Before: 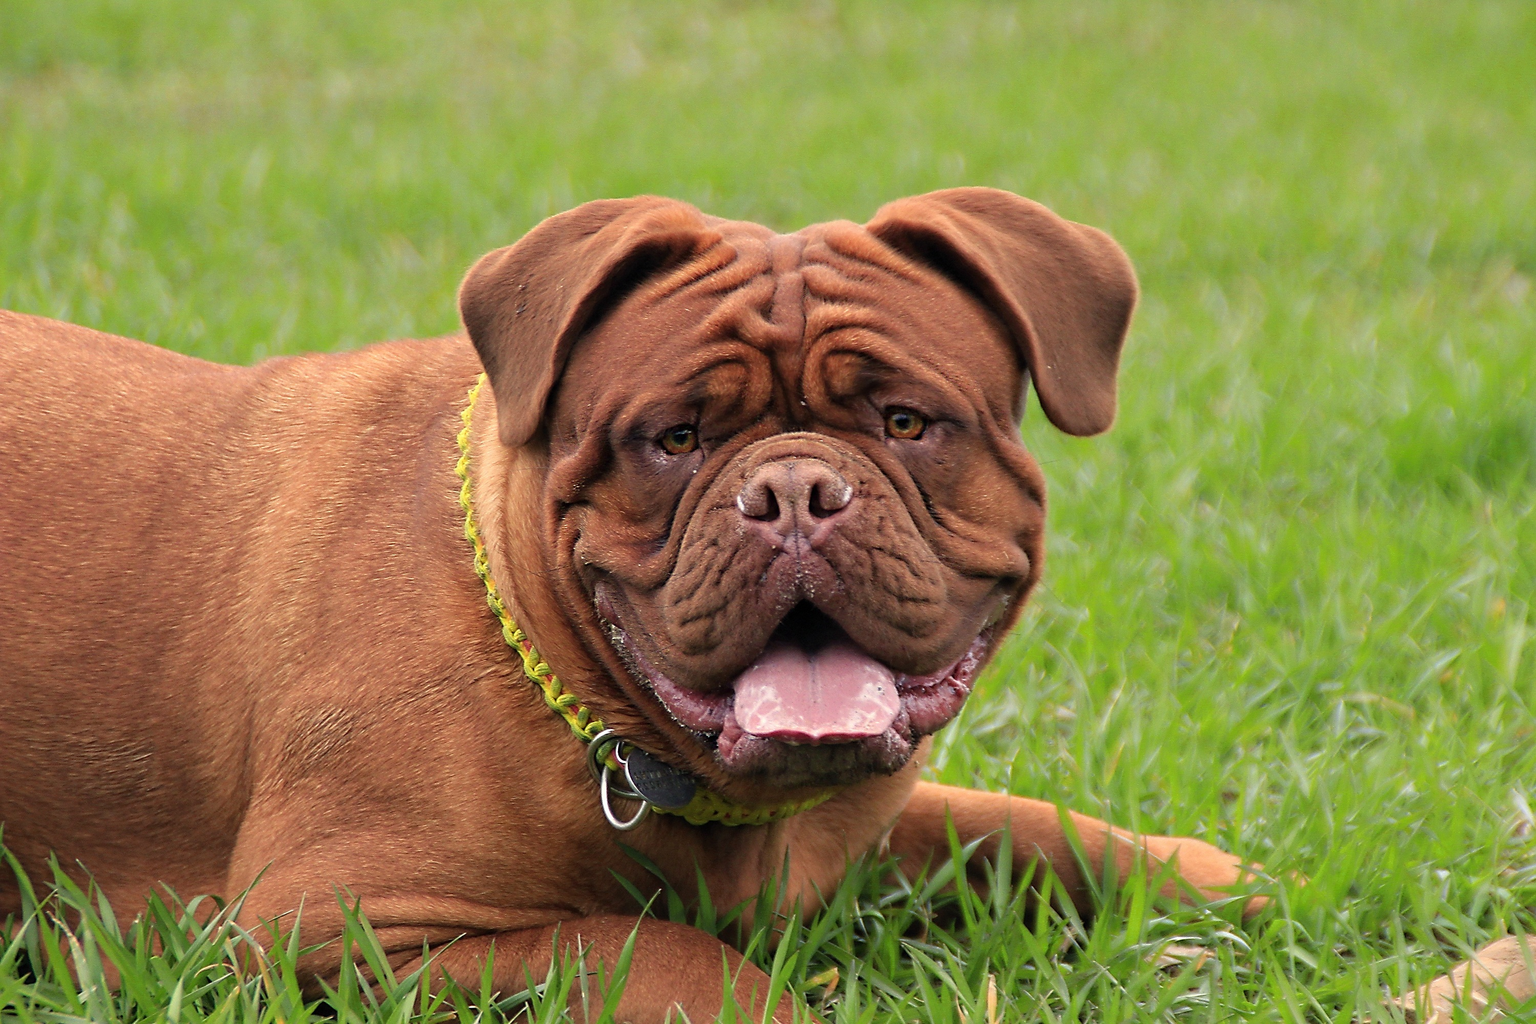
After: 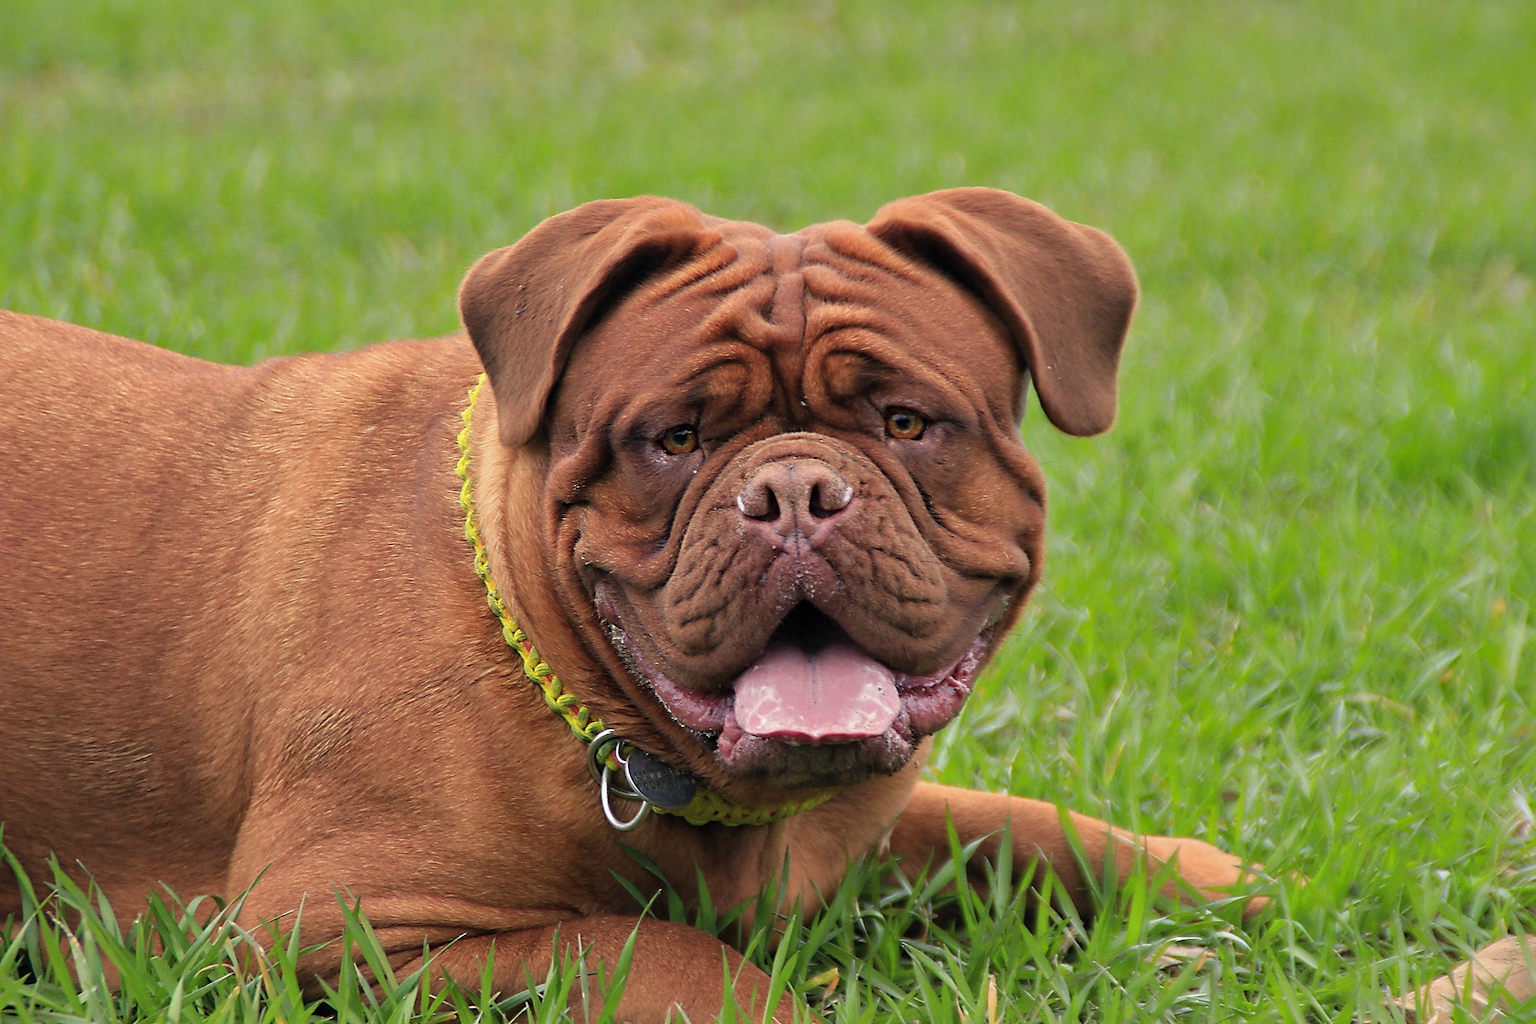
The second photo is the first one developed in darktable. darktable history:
white balance: red 0.982, blue 1.018
shadows and highlights: shadows 30
